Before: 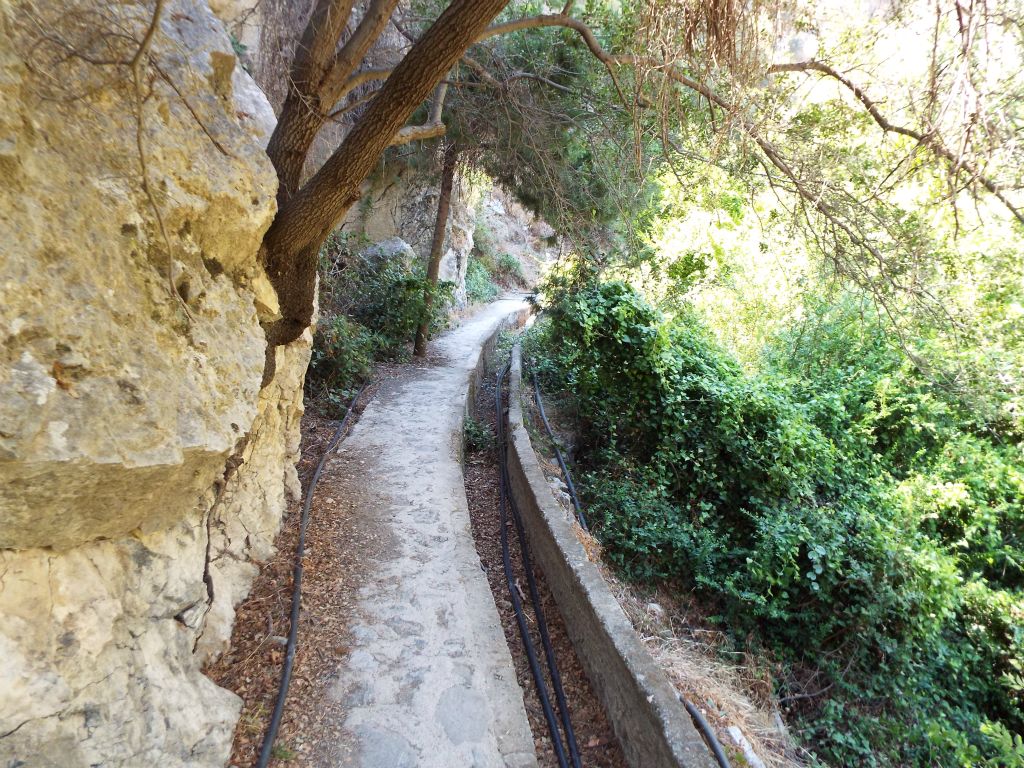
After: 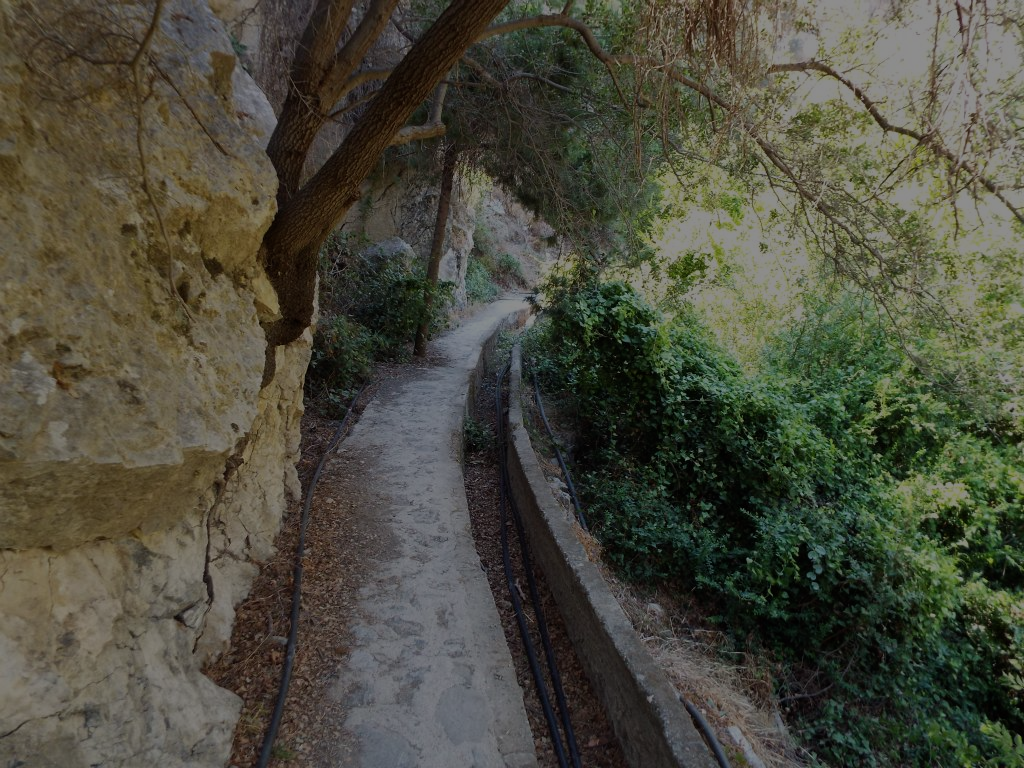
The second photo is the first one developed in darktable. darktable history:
exposure: exposure -1.908 EV, compensate highlight preservation false
